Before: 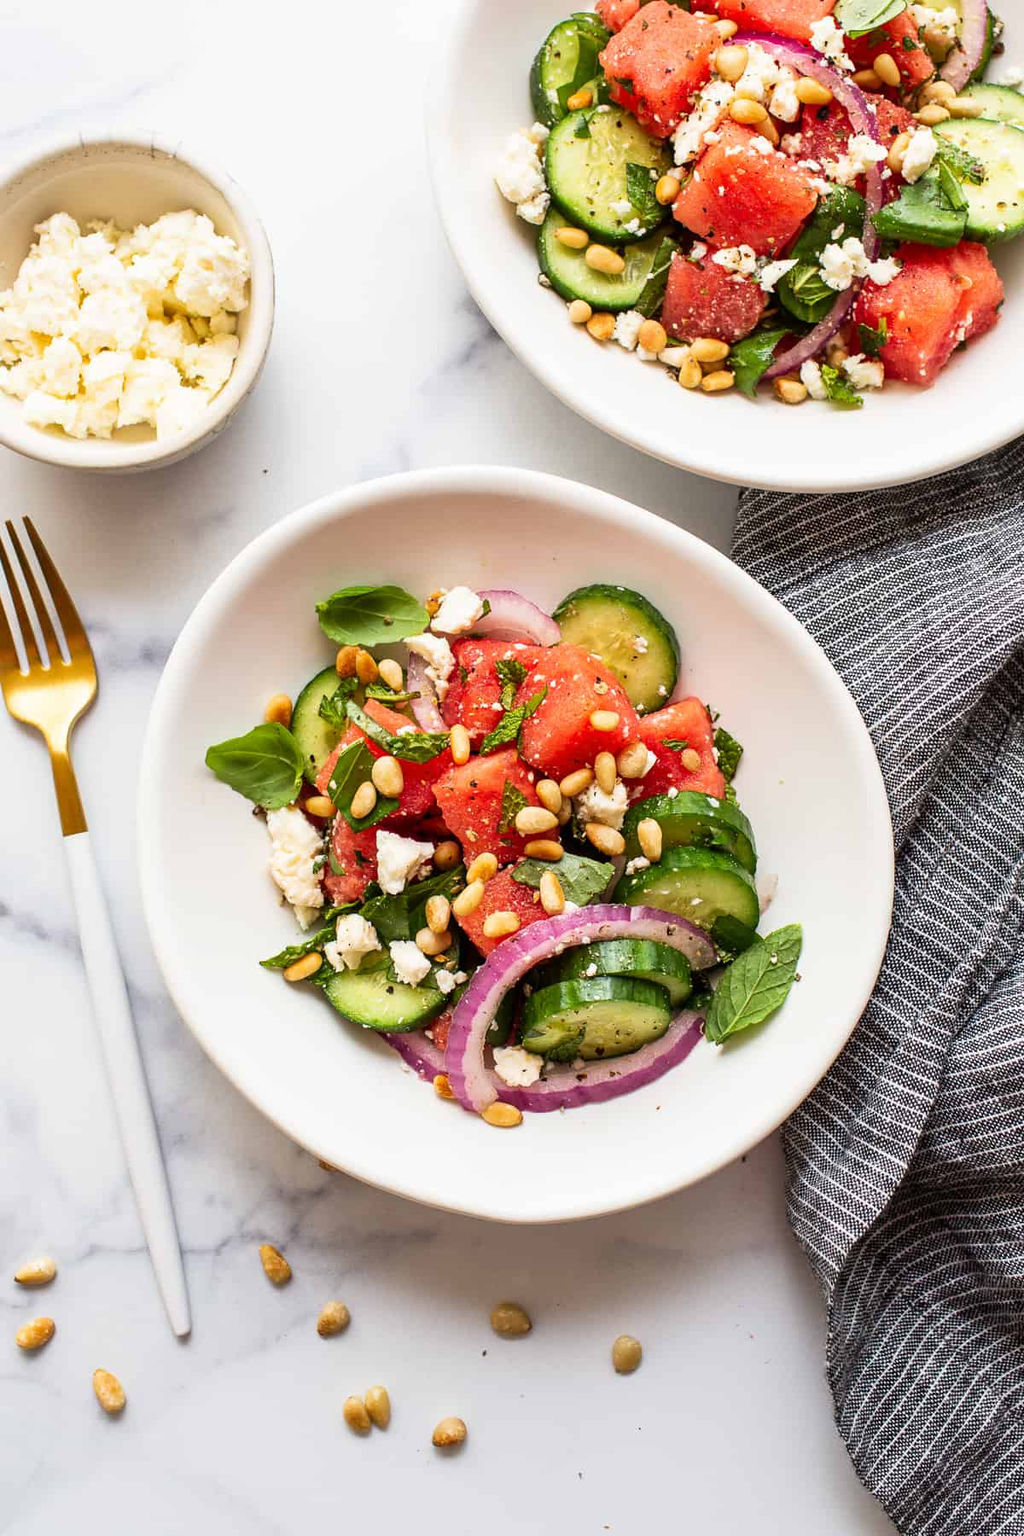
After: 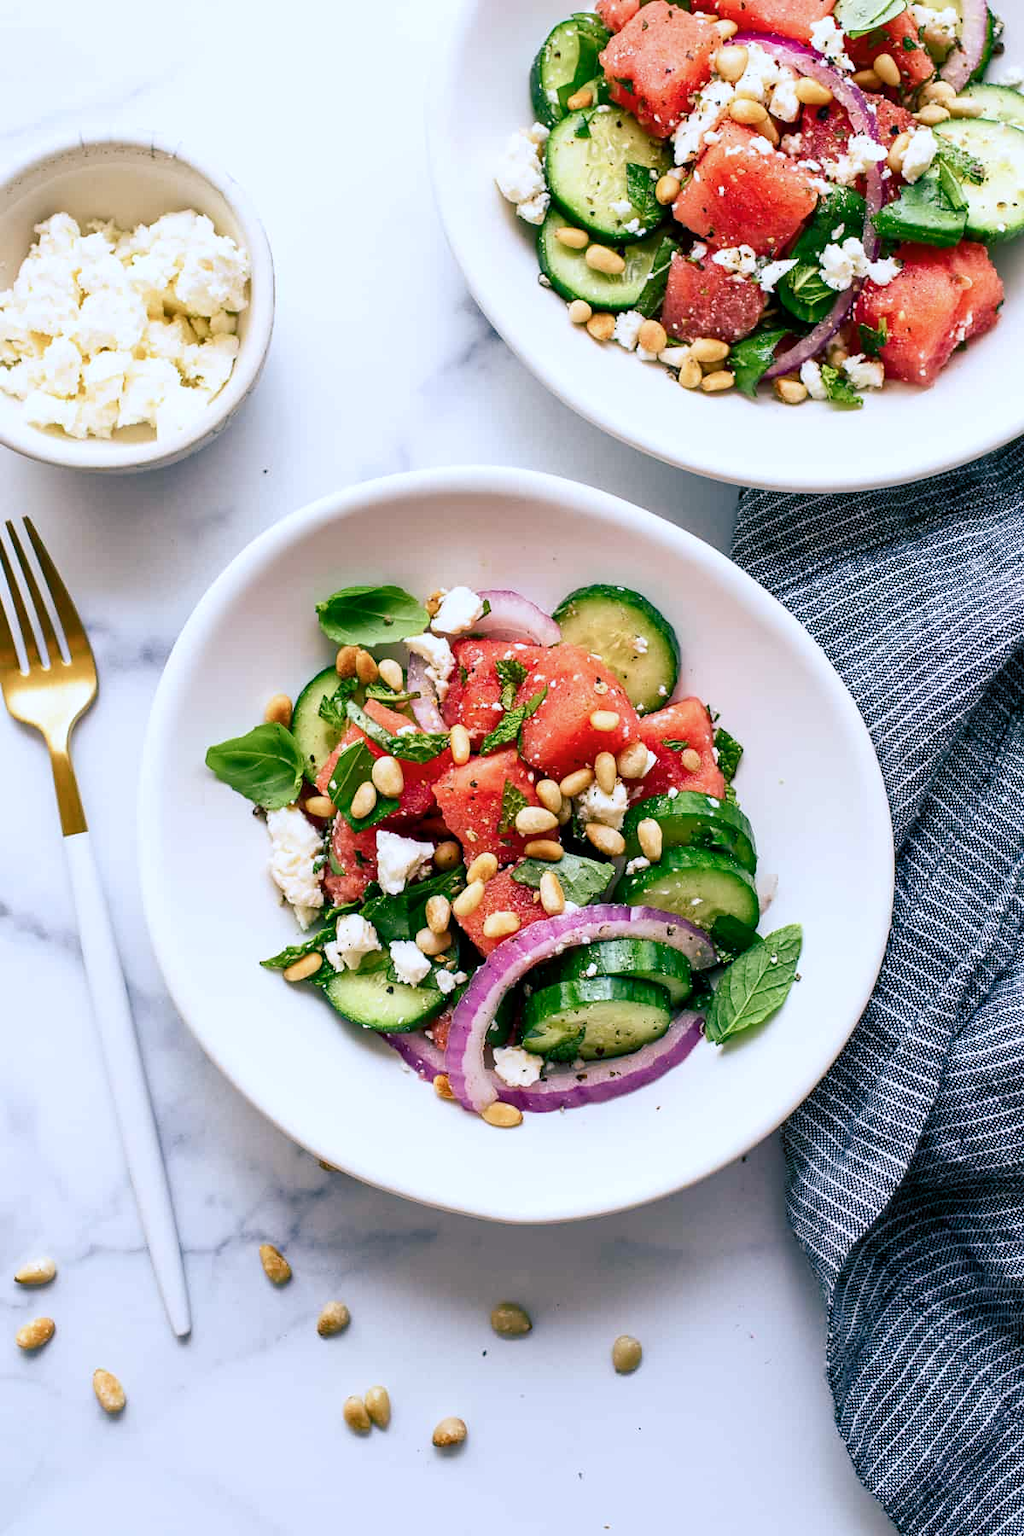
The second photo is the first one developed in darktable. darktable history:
color calibration: illuminant custom, x 0.371, y 0.382, temperature 4282.86 K
color balance rgb: shadows lift › luminance -29.078%, shadows lift › chroma 10.081%, shadows lift › hue 231.21°, perceptual saturation grading › global saturation -0.105%, perceptual saturation grading › highlights -18.265%, perceptual saturation grading › mid-tones 6.55%, perceptual saturation grading › shadows 27.399%
exposure: black level correction 0.002, compensate exposure bias true, compensate highlight preservation false
